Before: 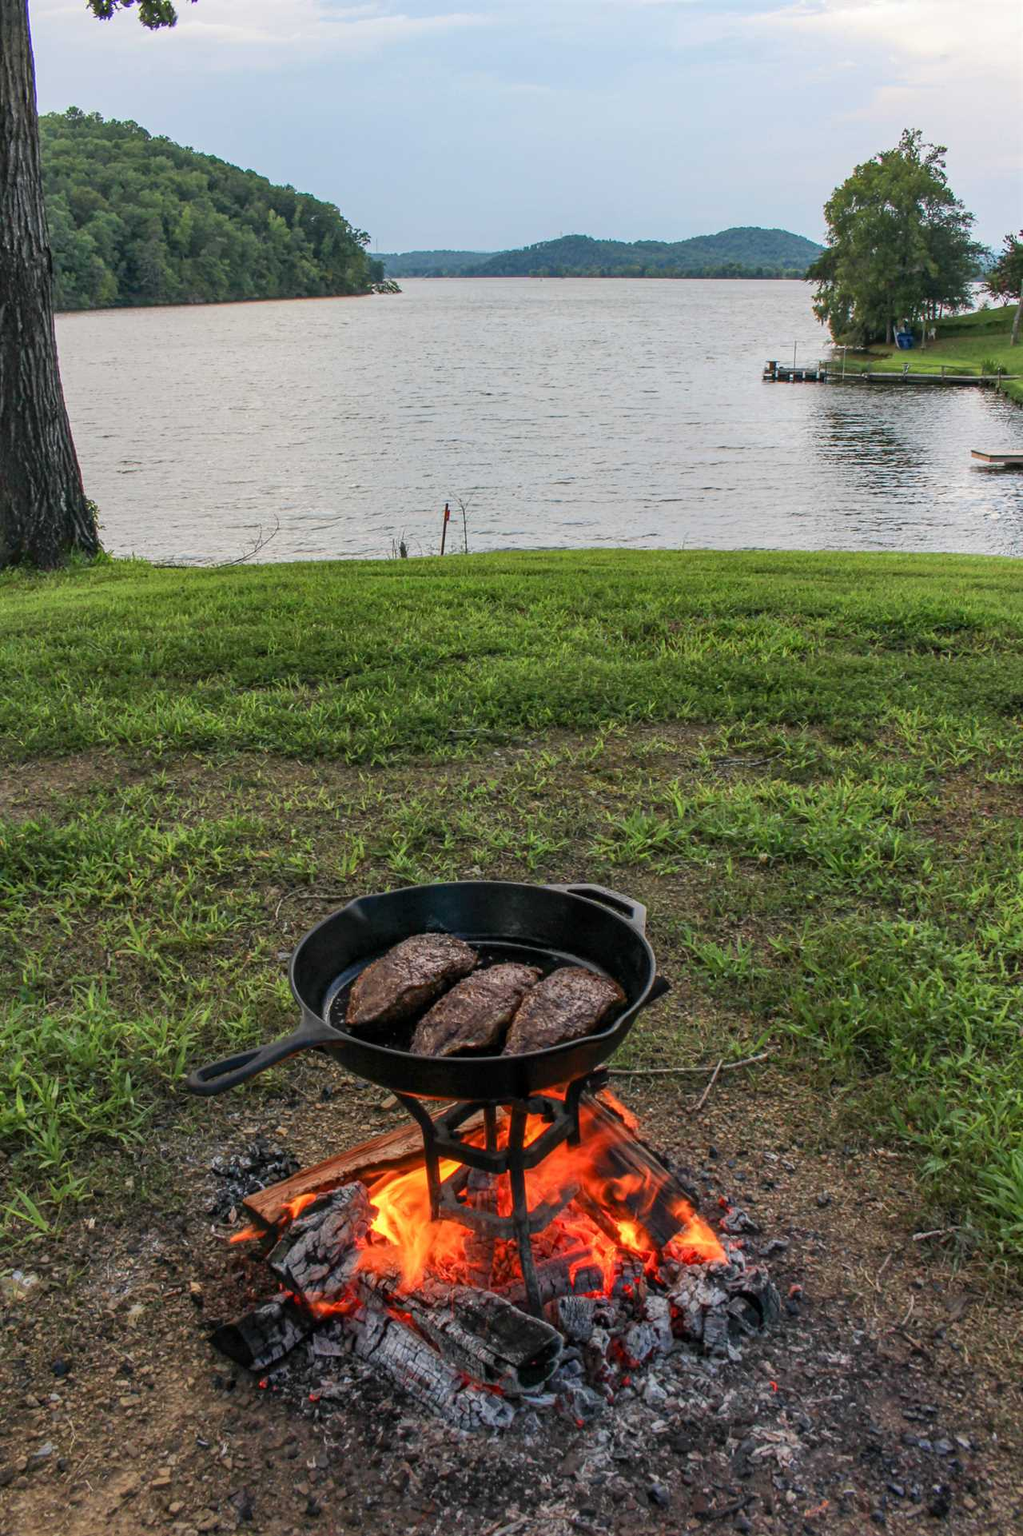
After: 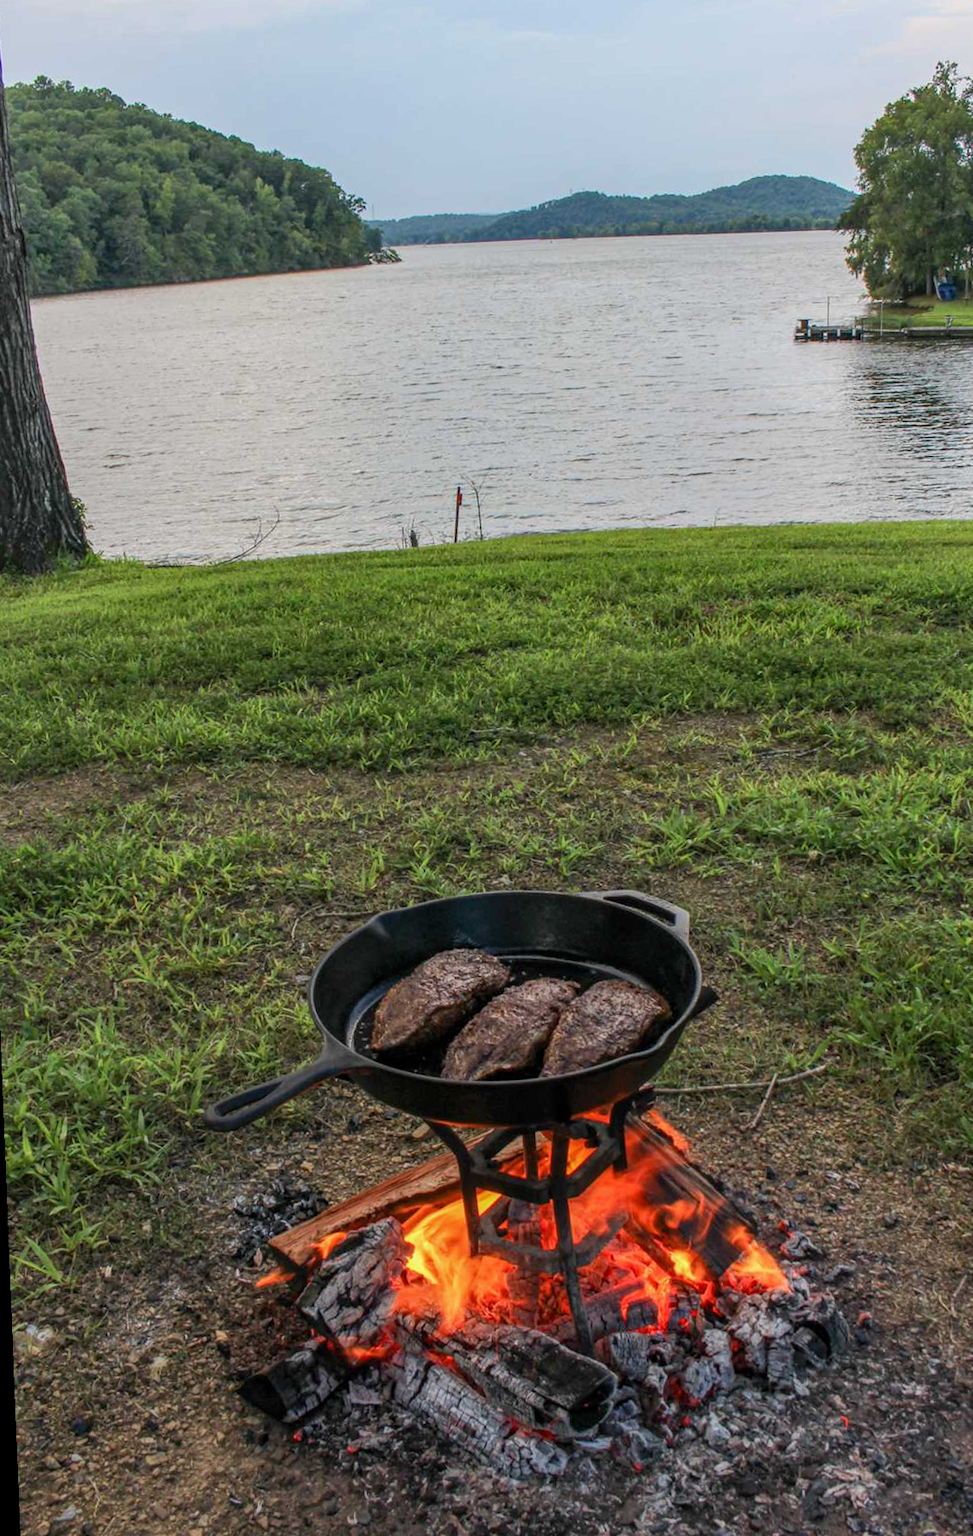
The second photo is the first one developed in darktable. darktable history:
local contrast: detail 110%
crop: right 9.509%, bottom 0.031%
rotate and perspective: rotation -2.12°, lens shift (vertical) 0.009, lens shift (horizontal) -0.008, automatic cropping original format, crop left 0.036, crop right 0.964, crop top 0.05, crop bottom 0.959
